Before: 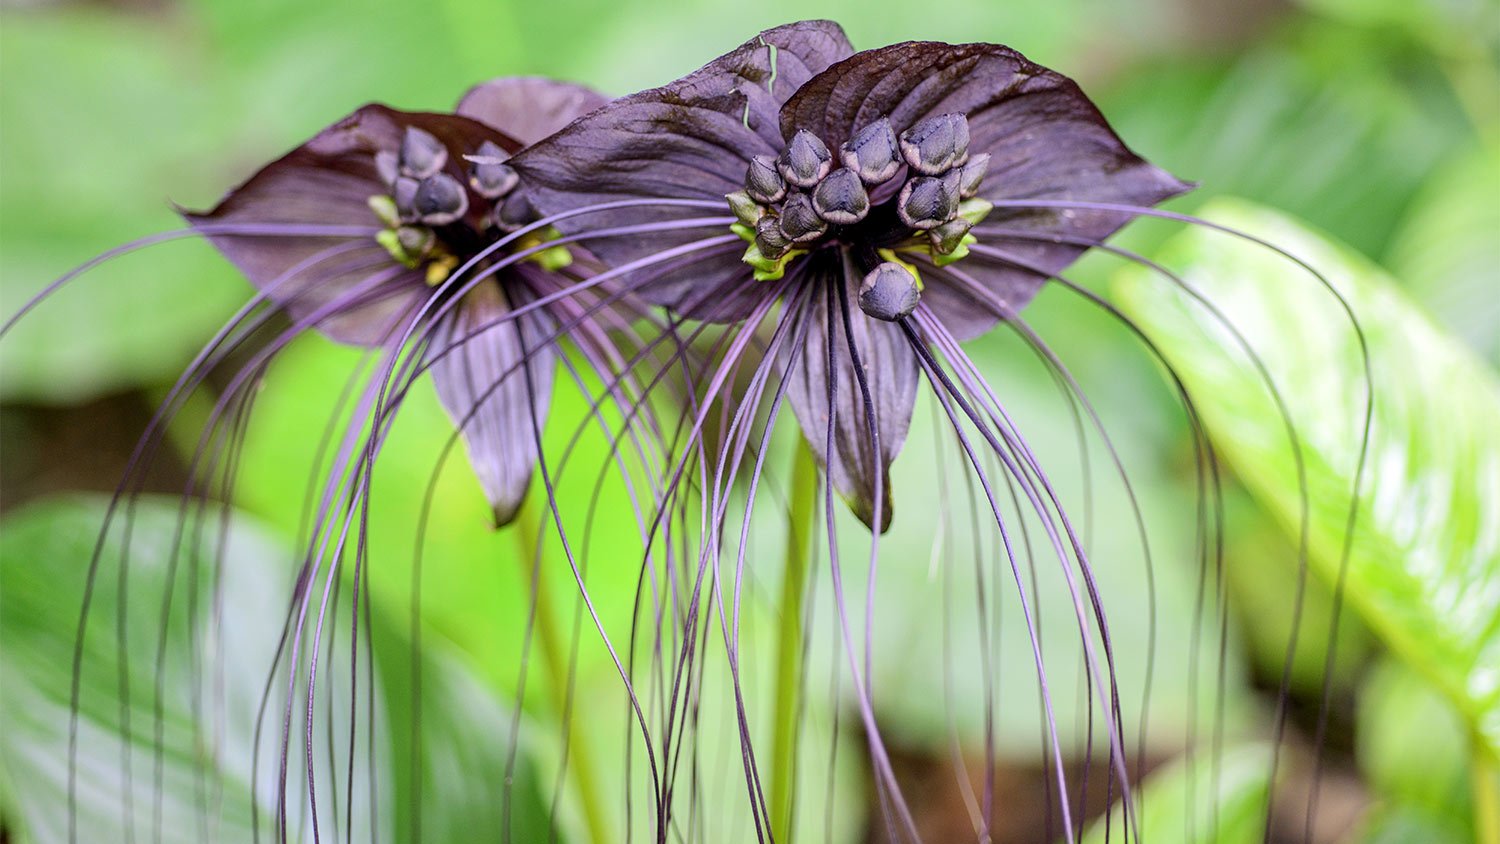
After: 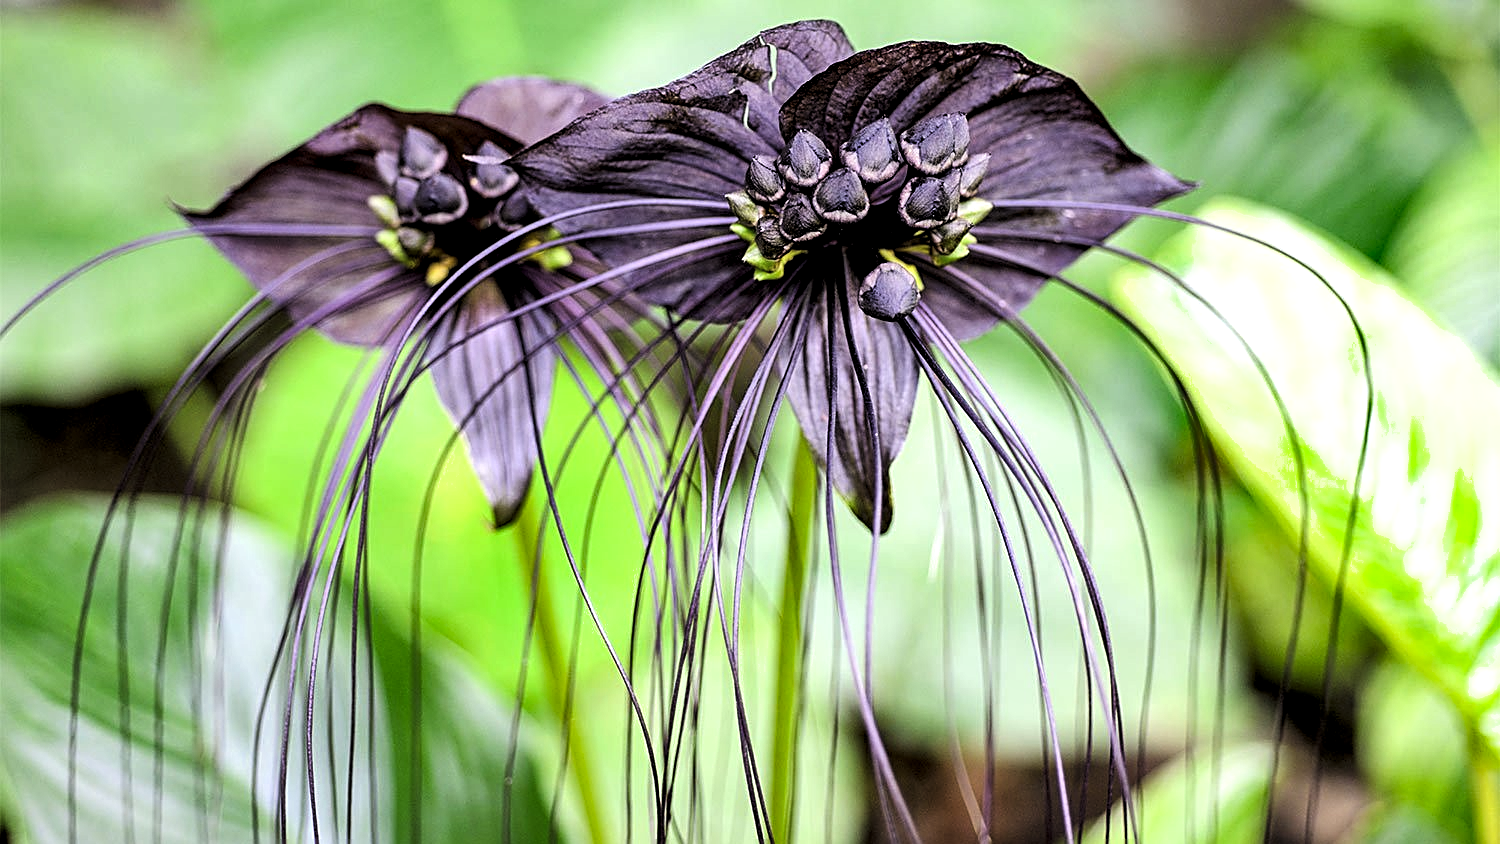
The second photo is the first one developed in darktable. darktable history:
local contrast: highlights 104%, shadows 100%, detail 119%, midtone range 0.2
levels: gray 50.8%, levels [0.044, 0.475, 0.791]
sharpen: on, module defaults
exposure: compensate exposure bias true, compensate highlight preservation false
shadows and highlights: low approximation 0.01, soften with gaussian
filmic rgb: black relative exposure -6.65 EV, white relative exposure 4.56 EV, hardness 3.24
